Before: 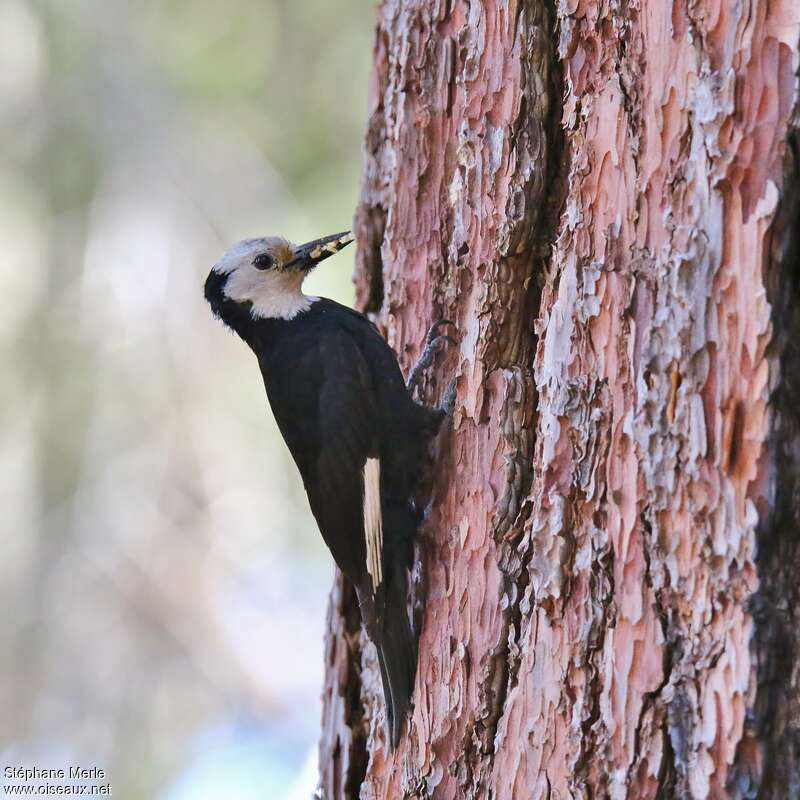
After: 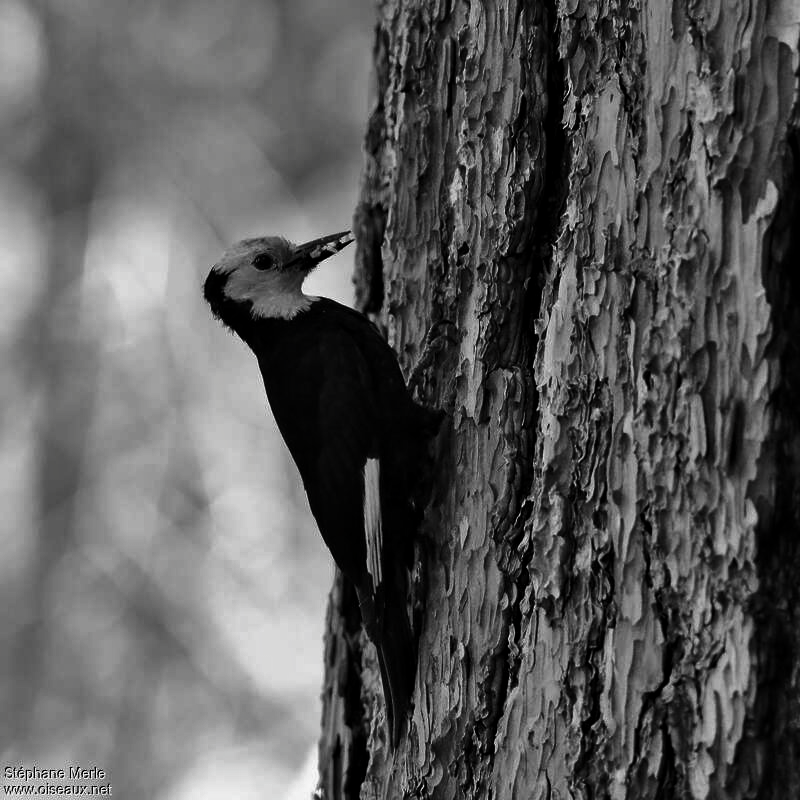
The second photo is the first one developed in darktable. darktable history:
contrast brightness saturation: contrast -0.033, brightness -0.601, saturation -0.99
local contrast: mode bilateral grid, contrast 20, coarseness 51, detail 120%, midtone range 0.2
